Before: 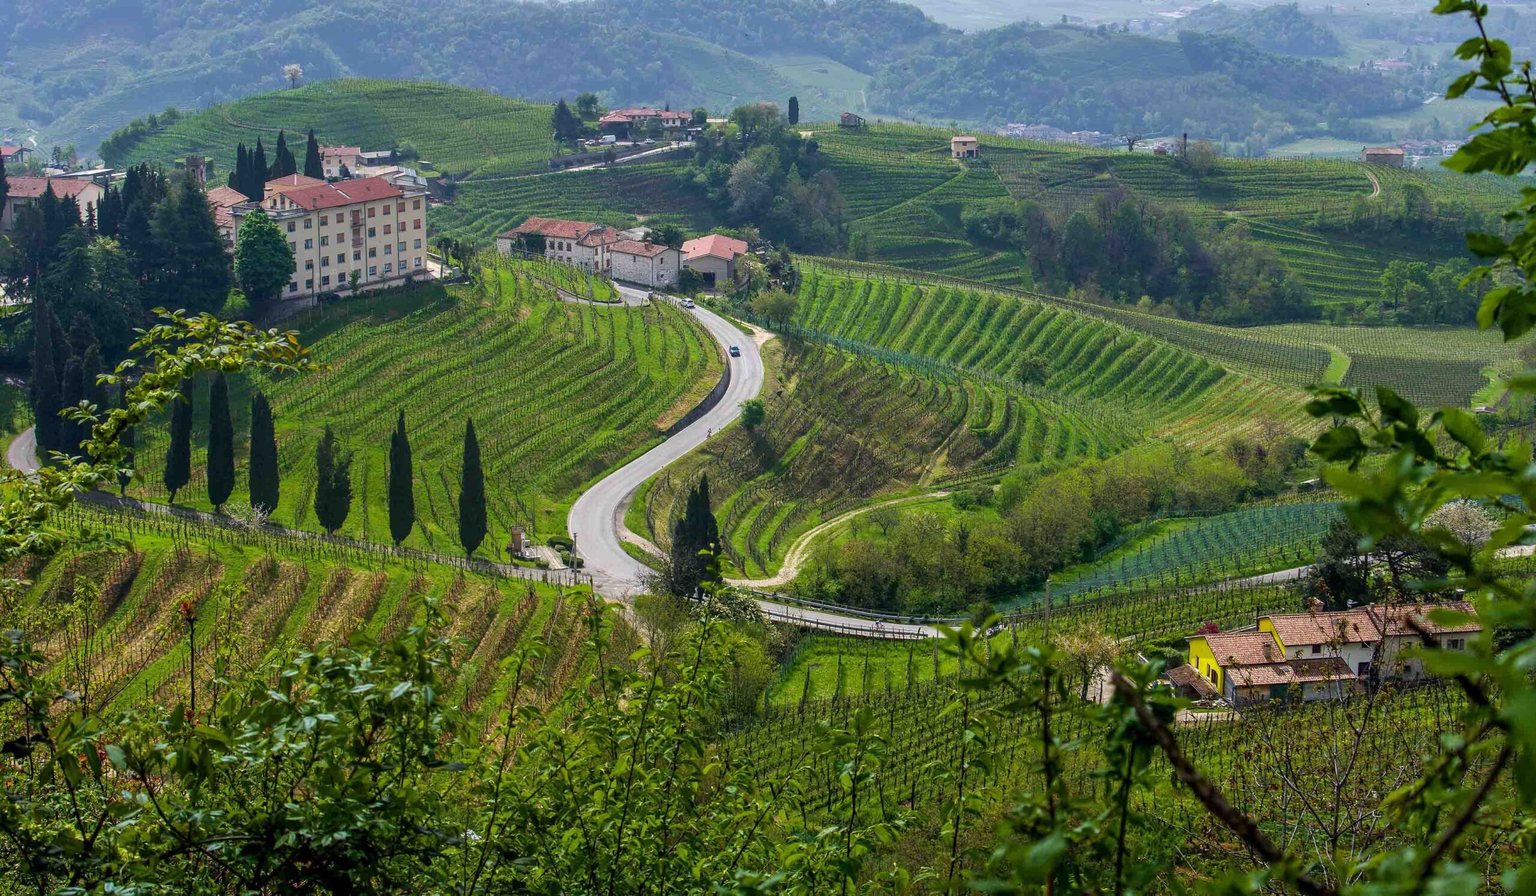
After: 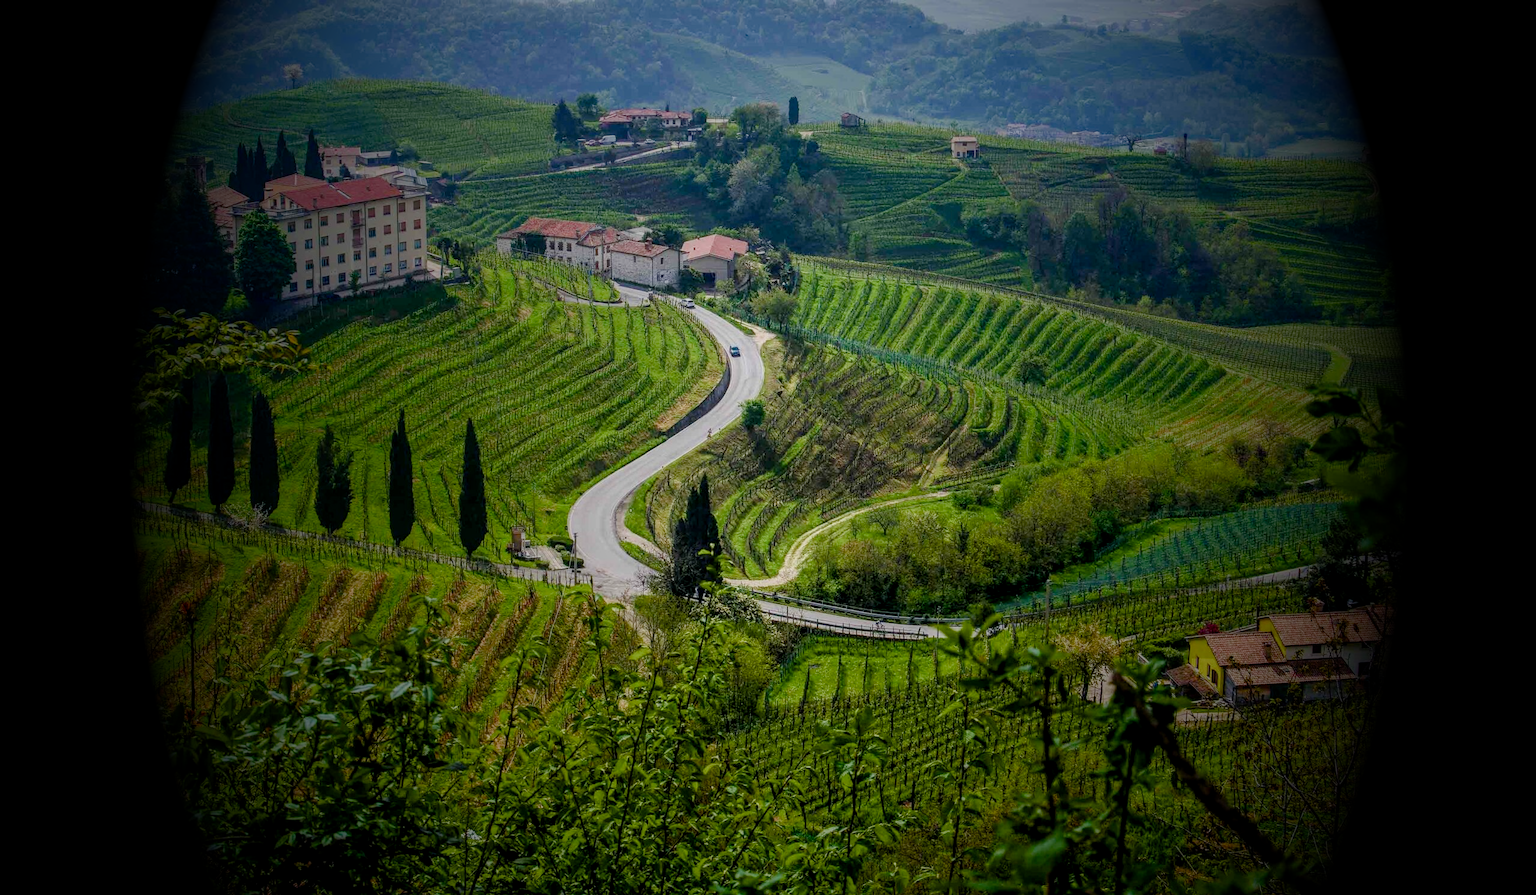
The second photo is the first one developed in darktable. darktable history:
local contrast: on, module defaults
color balance rgb: perceptual saturation grading › global saturation 20%, perceptual saturation grading › highlights -50%, perceptual saturation grading › shadows 30%
filmic rgb: black relative exposure -7.65 EV, white relative exposure 4.56 EV, hardness 3.61, color science v6 (2022)
tone equalizer: on, module defaults
vignetting: fall-off start 15.9%, fall-off radius 100%, brightness -1, saturation 0.5, width/height ratio 0.719
